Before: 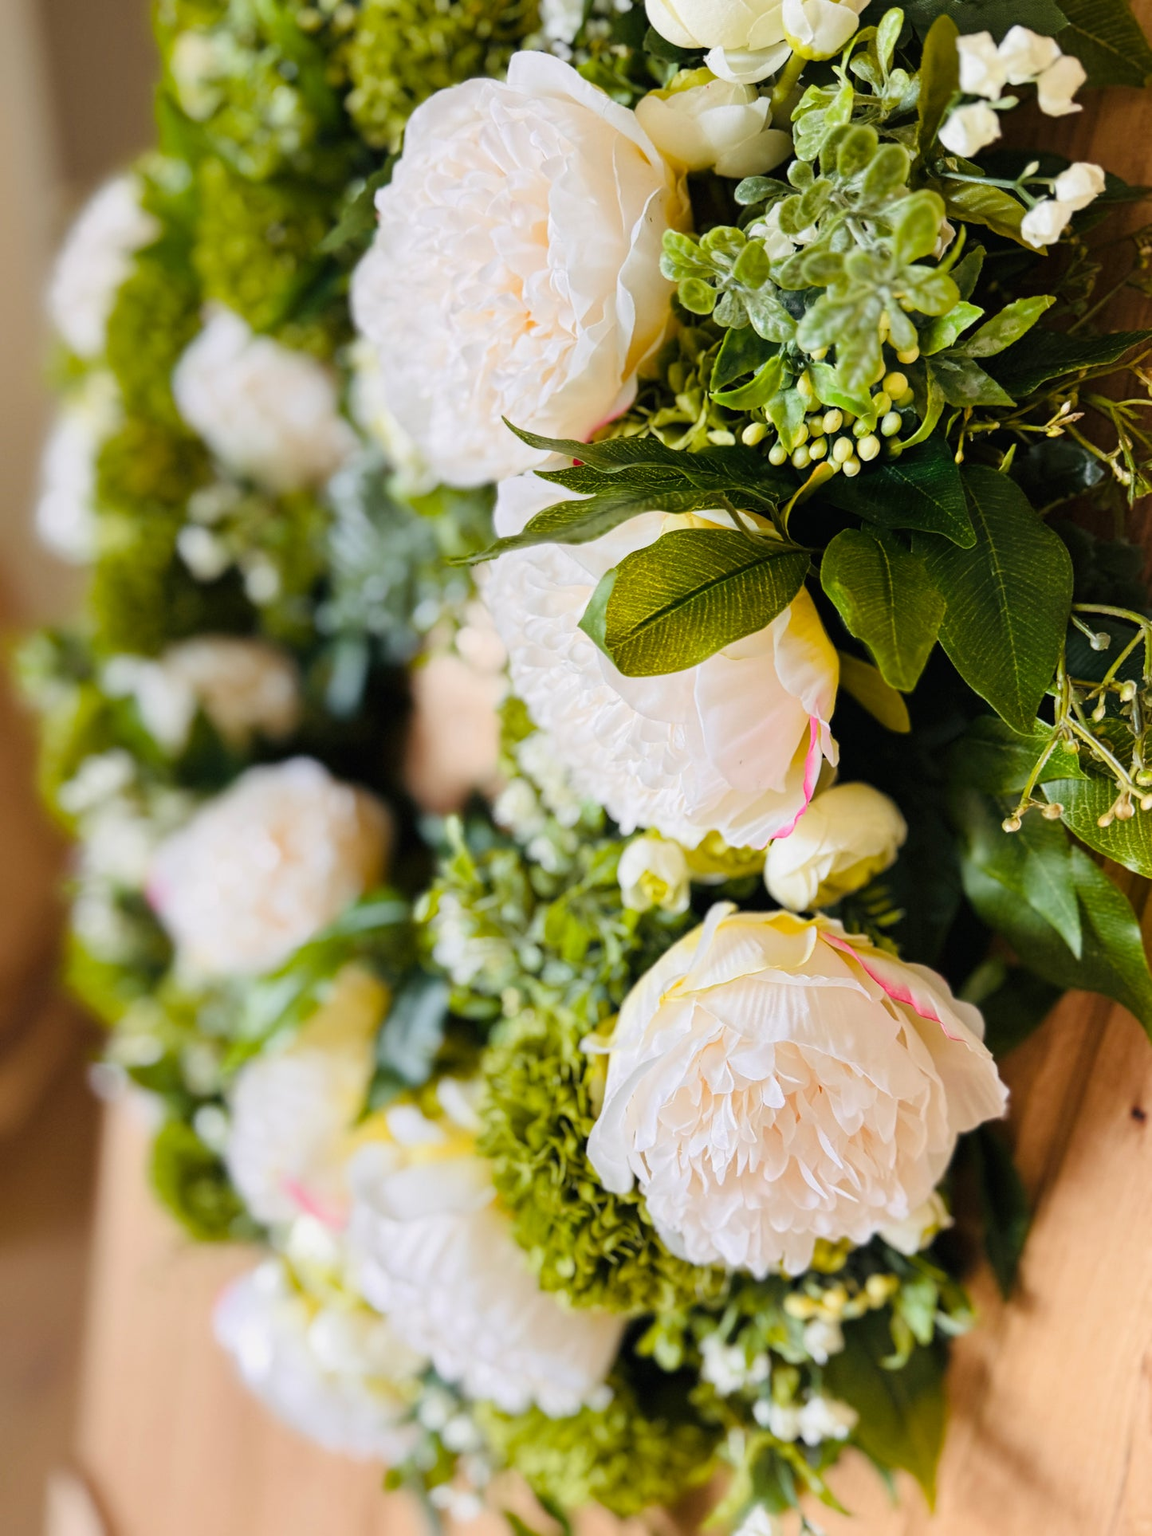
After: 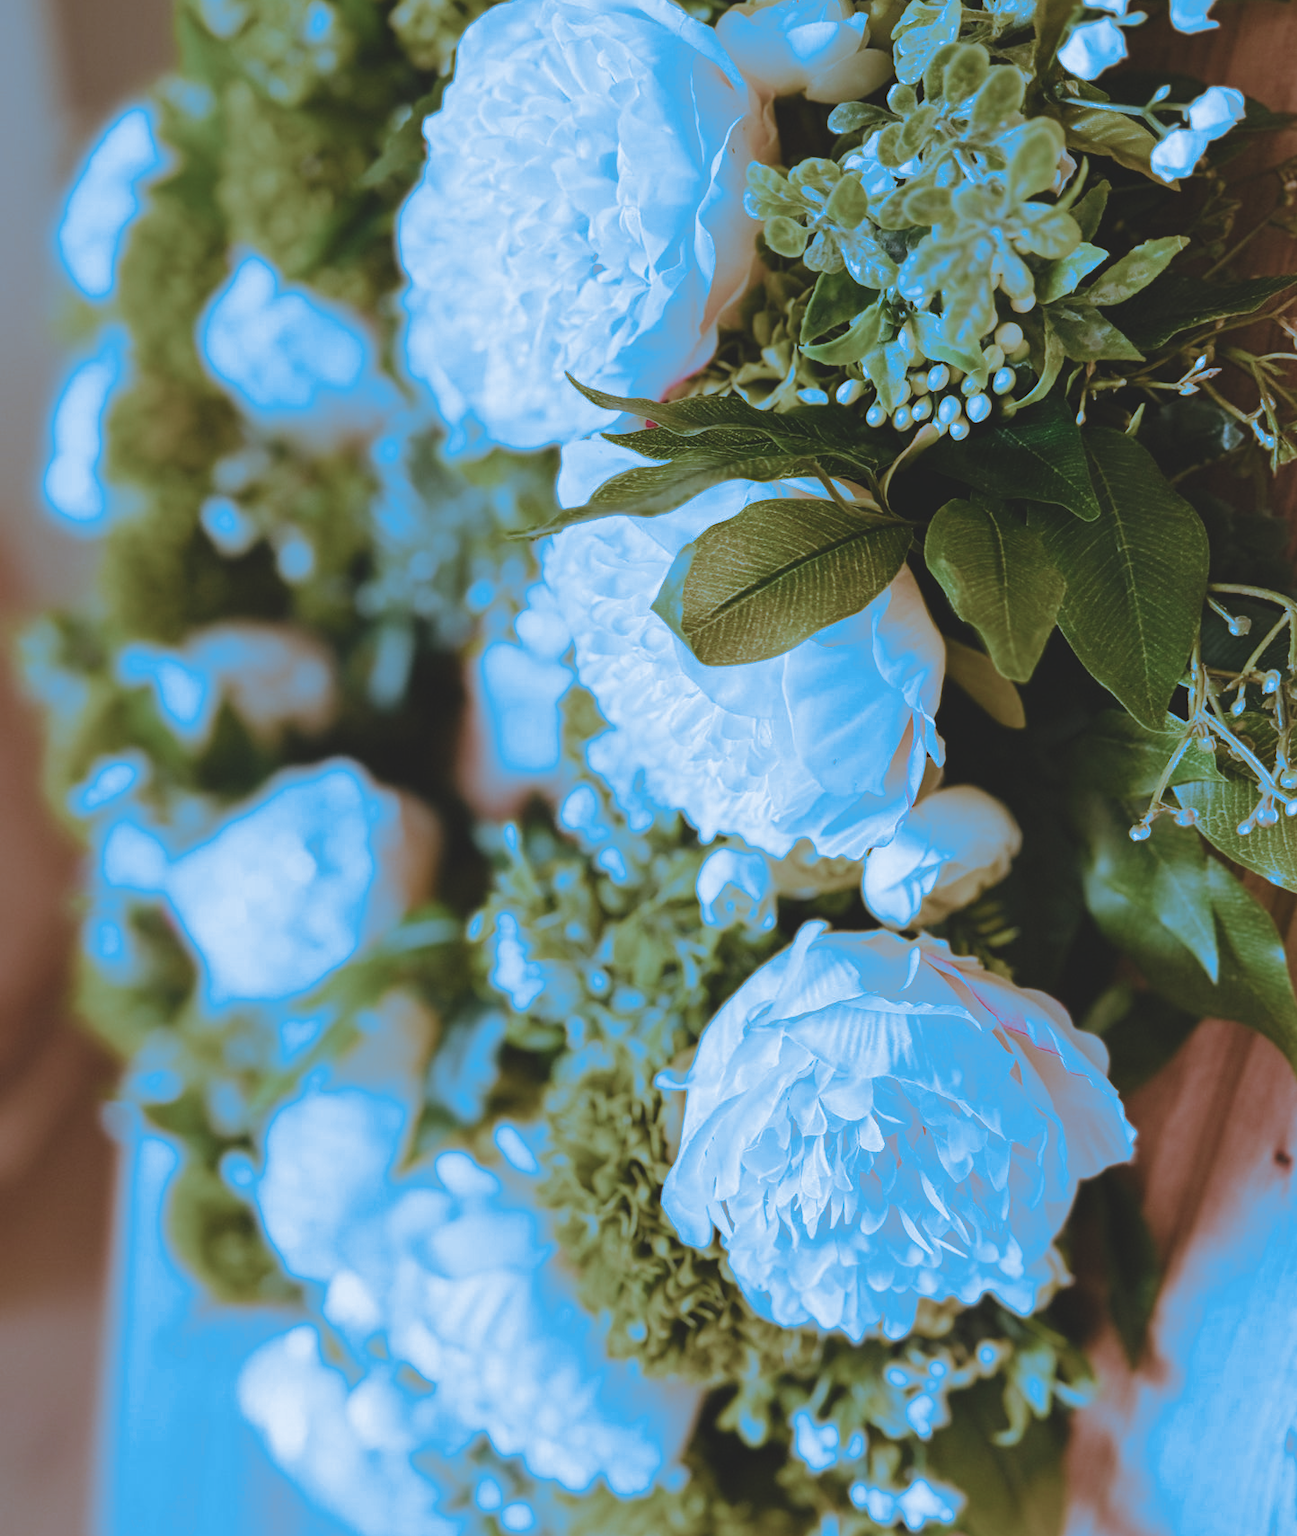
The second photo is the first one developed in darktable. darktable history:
split-toning: shadows › hue 220°, shadows › saturation 0.64, highlights › hue 220°, highlights › saturation 0.64, balance 0, compress 5.22%
exposure: black level correction -0.015, compensate highlight preservation false
white balance: red 1.029, blue 0.92
crop and rotate: top 5.609%, bottom 5.609%
